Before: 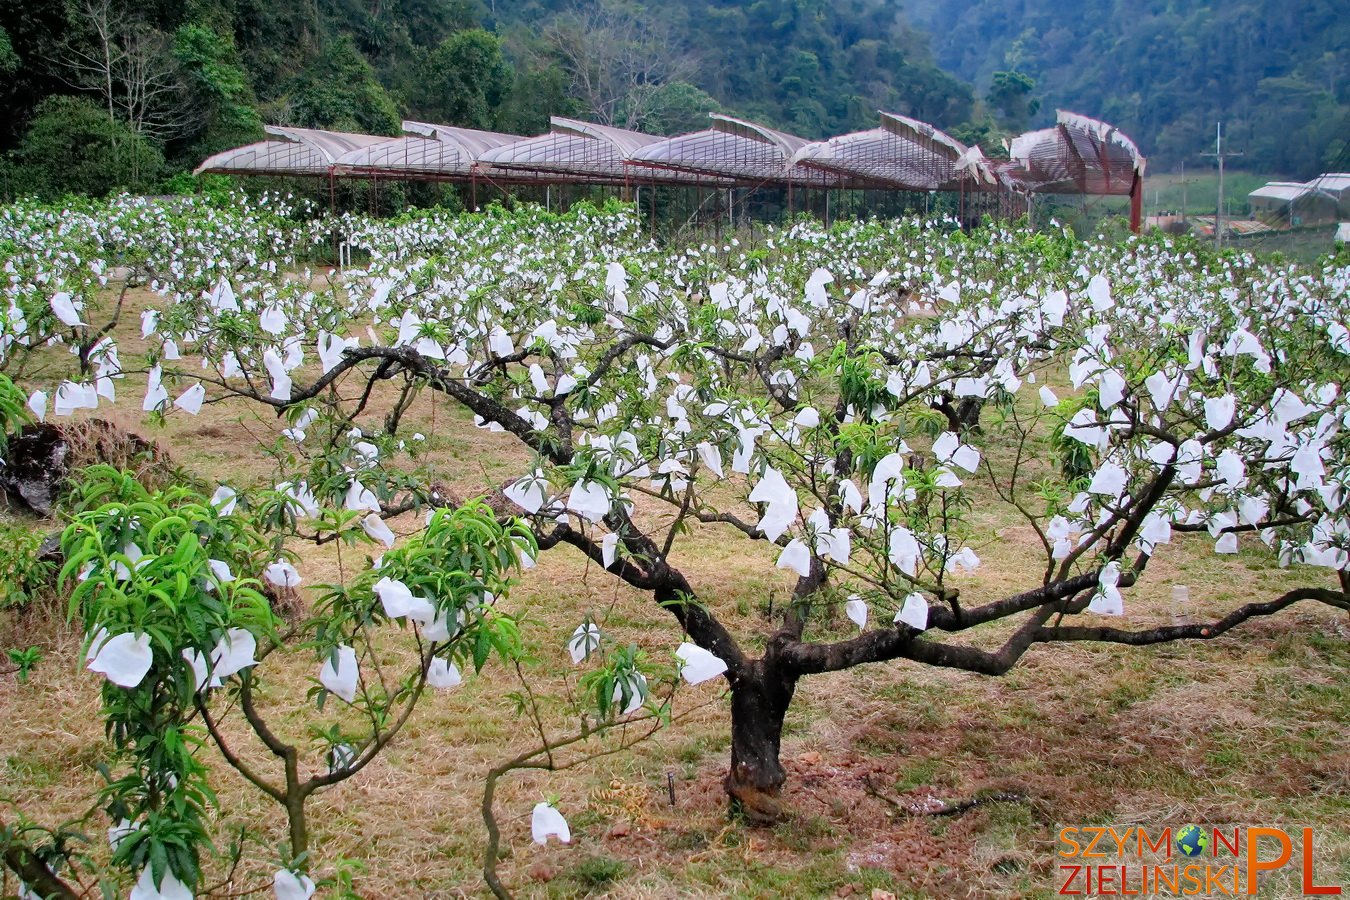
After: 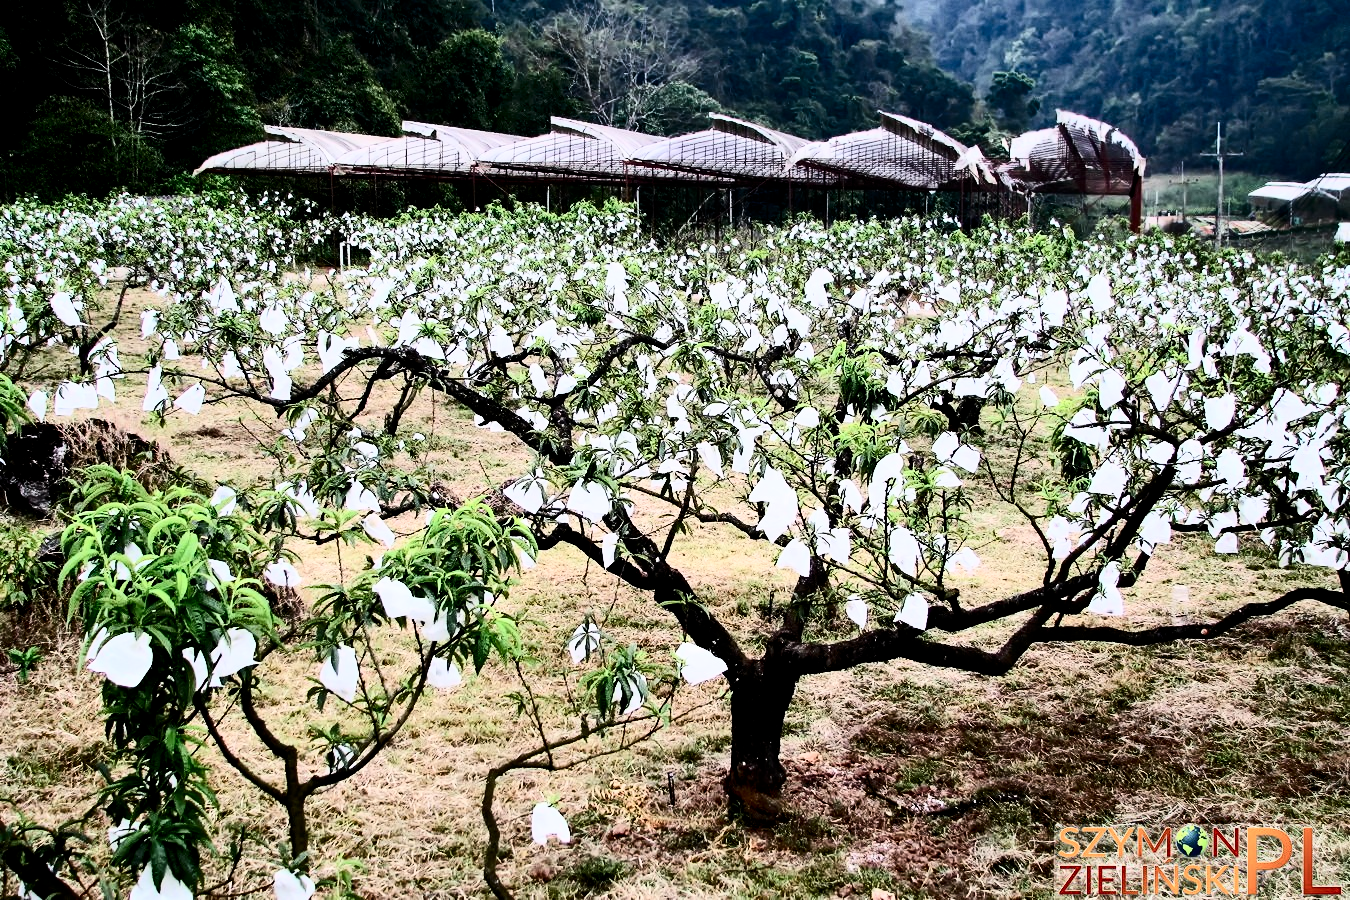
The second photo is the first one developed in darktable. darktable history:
contrast brightness saturation: contrast 0.5, saturation -0.1
filmic rgb: black relative exposure -4 EV, white relative exposure 3 EV, hardness 3.02, contrast 1.5
